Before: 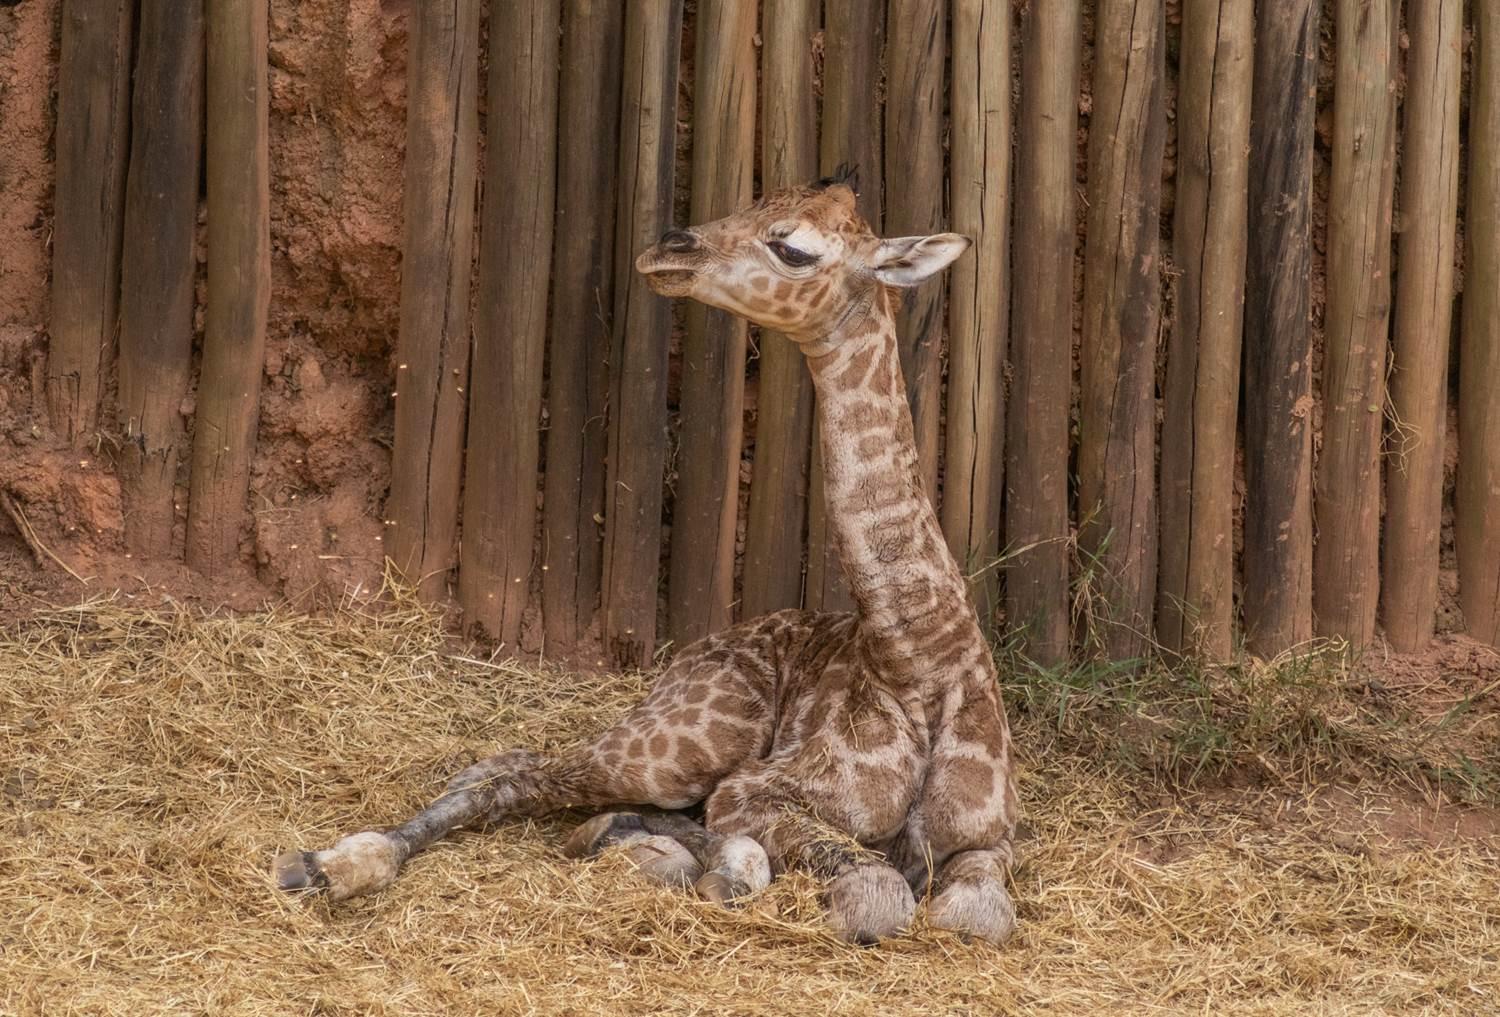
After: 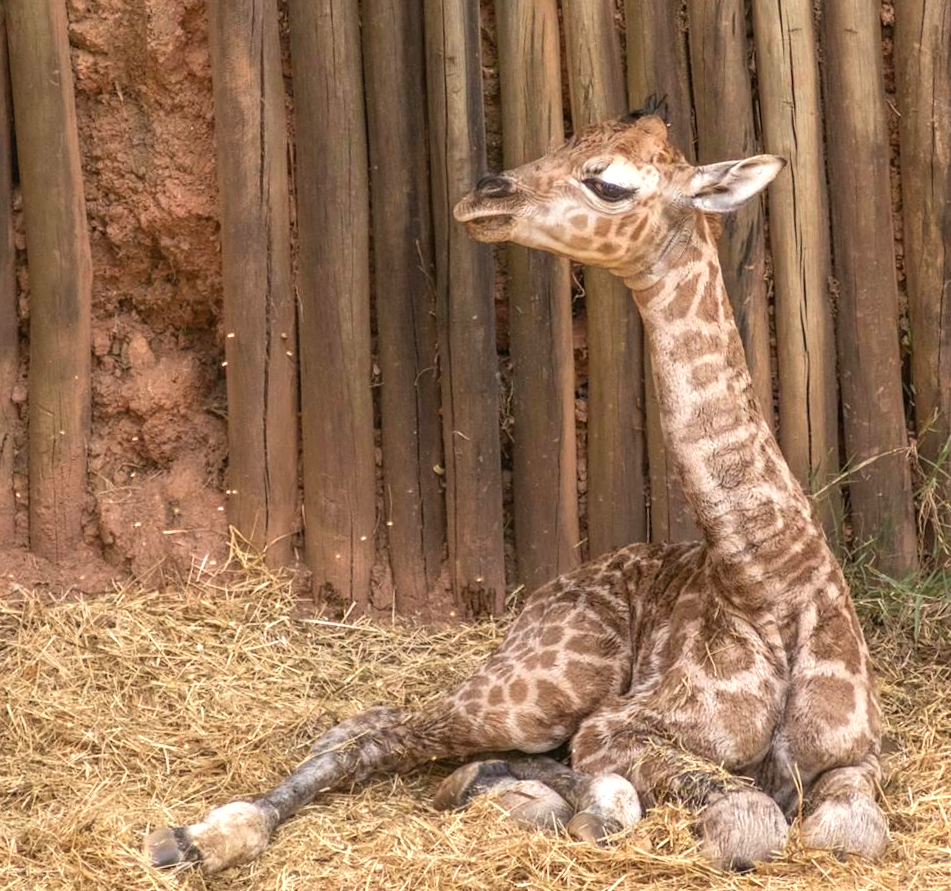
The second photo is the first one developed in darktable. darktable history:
crop and rotate: left 8.786%, right 24.548%
rotate and perspective: rotation -5°, crop left 0.05, crop right 0.952, crop top 0.11, crop bottom 0.89
exposure: black level correction 0, exposure 0.7 EV, compensate exposure bias true, compensate highlight preservation false
tone equalizer: on, module defaults
